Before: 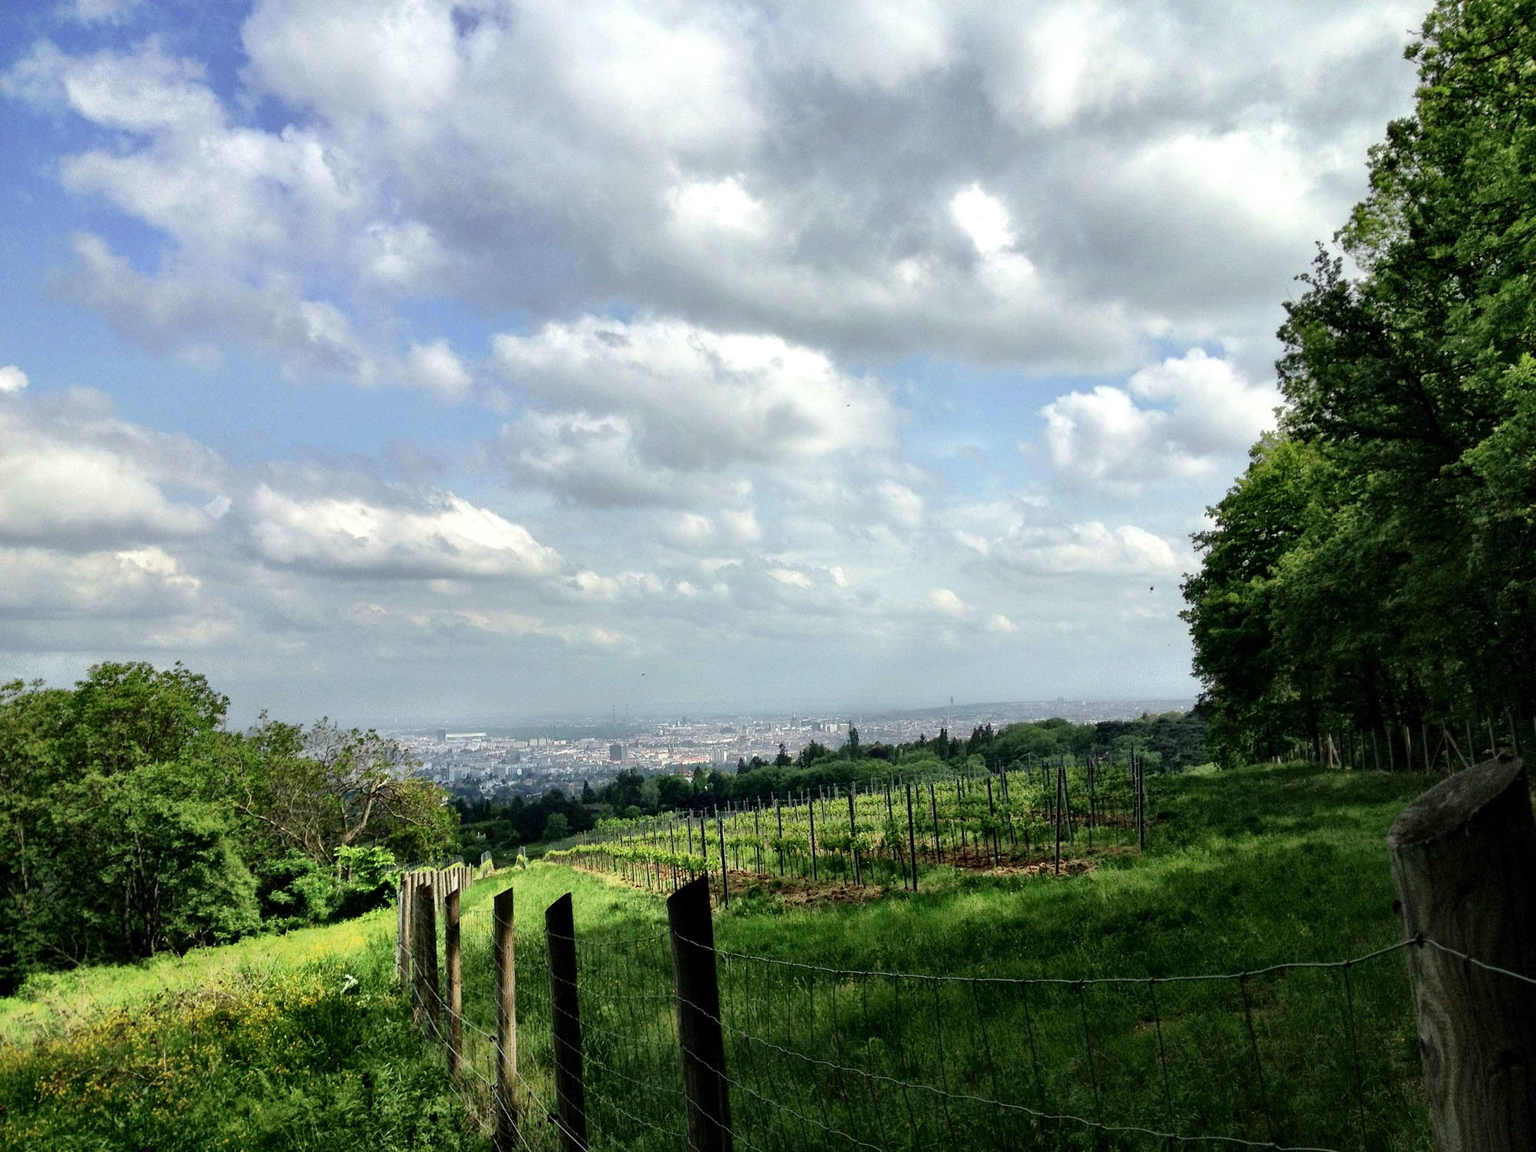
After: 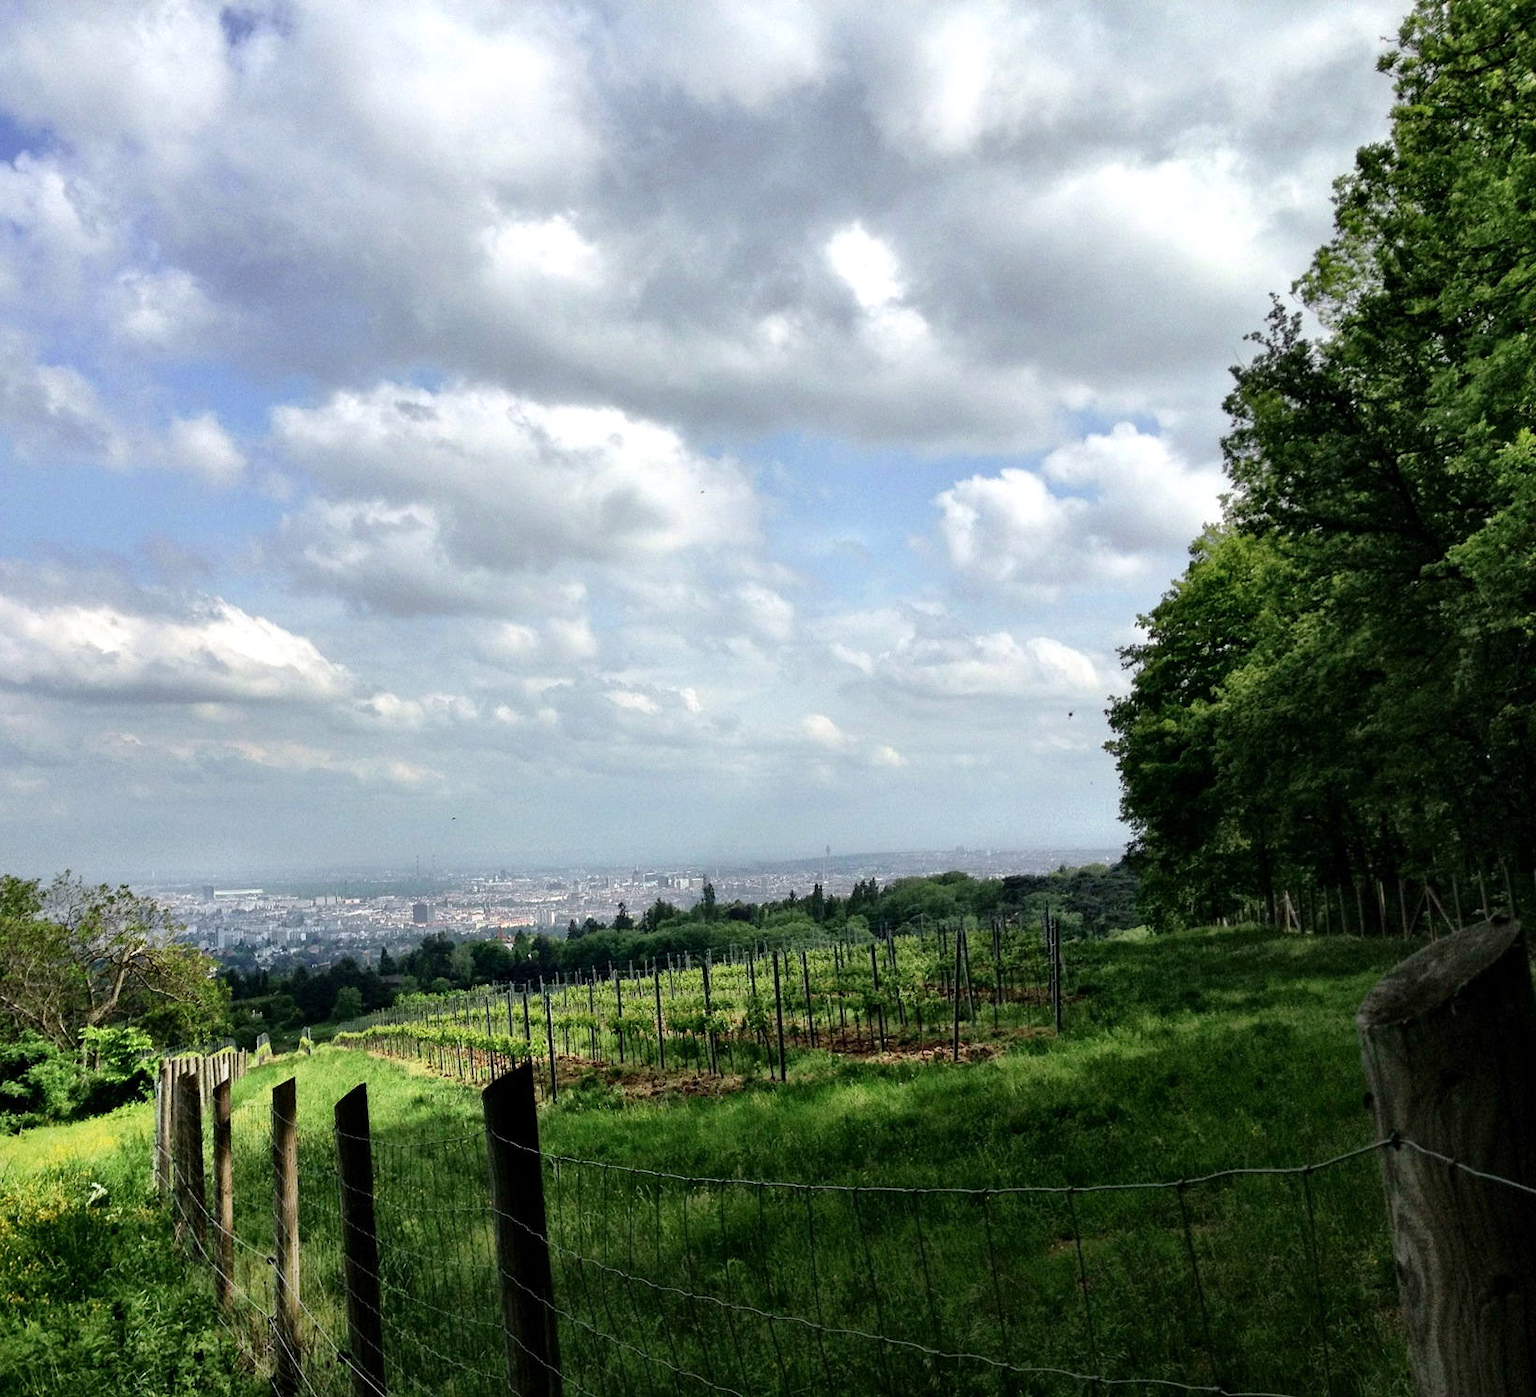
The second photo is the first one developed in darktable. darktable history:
grain: coarseness 0.09 ISO, strength 10%
crop: left 17.582%, bottom 0.031%
white balance: red 1.004, blue 1.024
